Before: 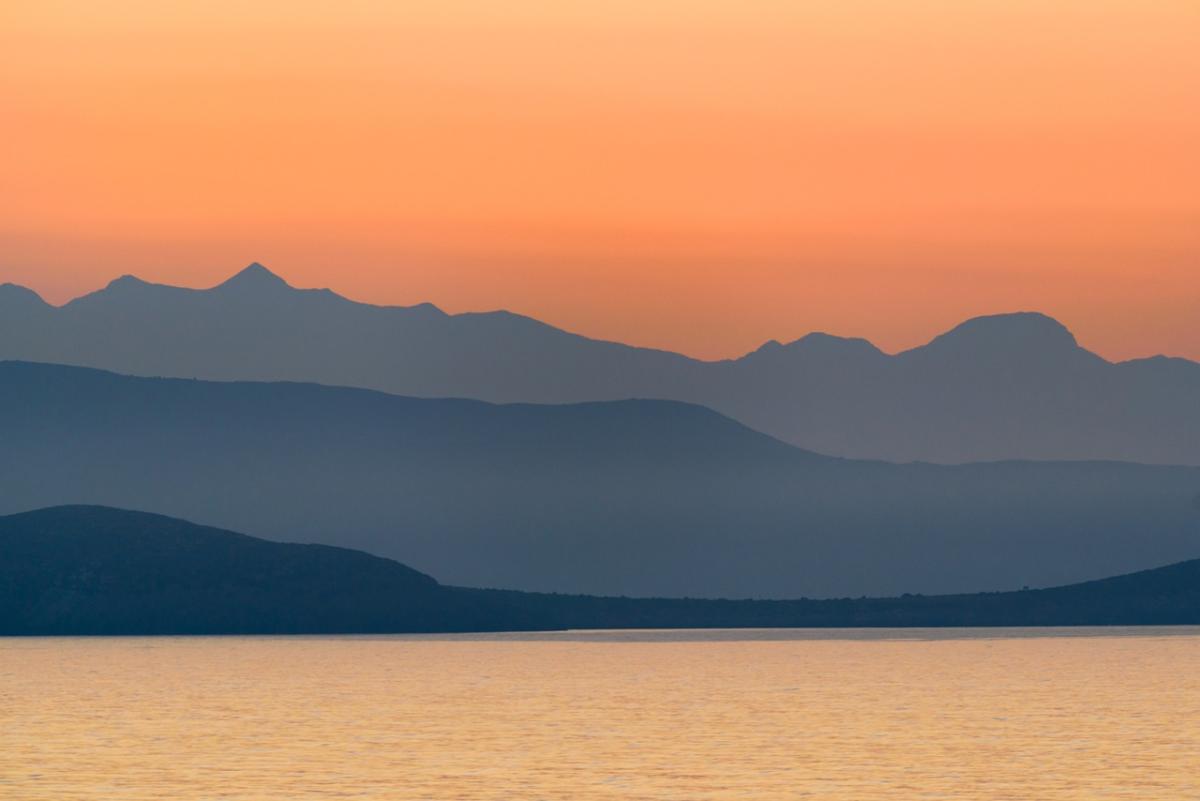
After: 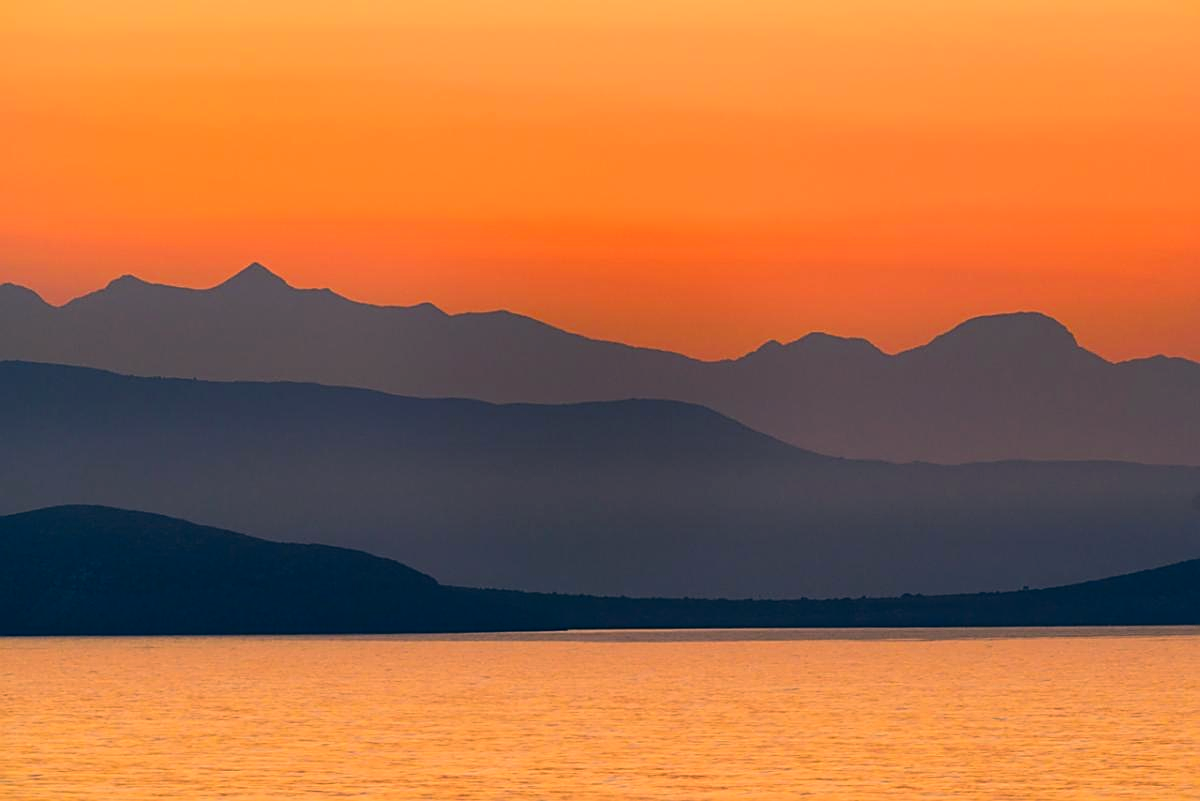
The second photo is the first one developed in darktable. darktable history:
rgb curve: curves: ch0 [(0, 0) (0.136, 0.078) (0.262, 0.245) (0.414, 0.42) (1, 1)], compensate middle gray true, preserve colors basic power
contrast brightness saturation: contrast 0.12, brightness -0.12, saturation 0.2
sharpen: on, module defaults
color correction: highlights a* 21.88, highlights b* 22.25
